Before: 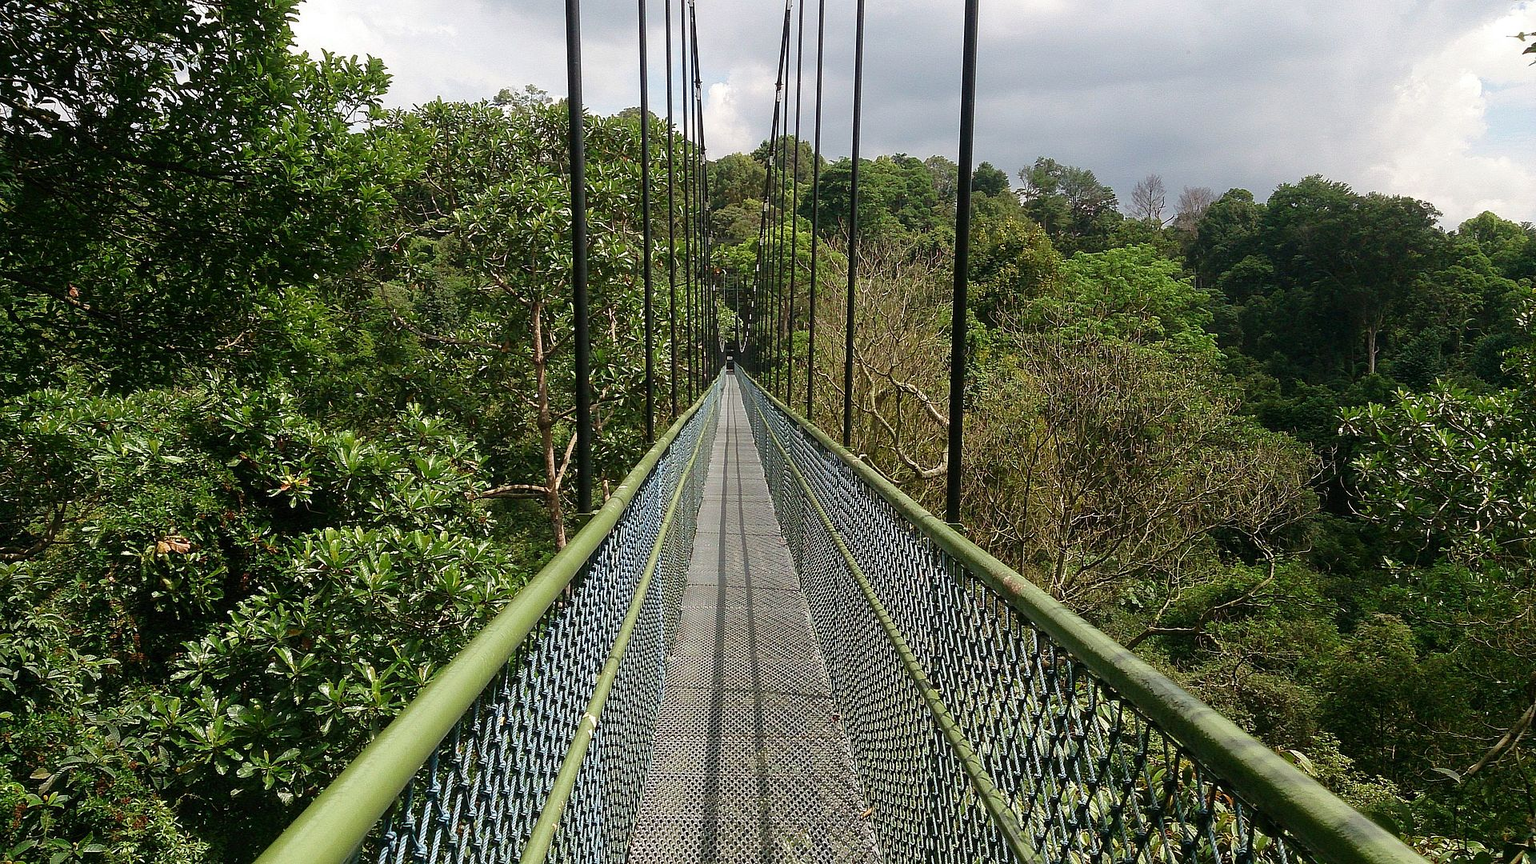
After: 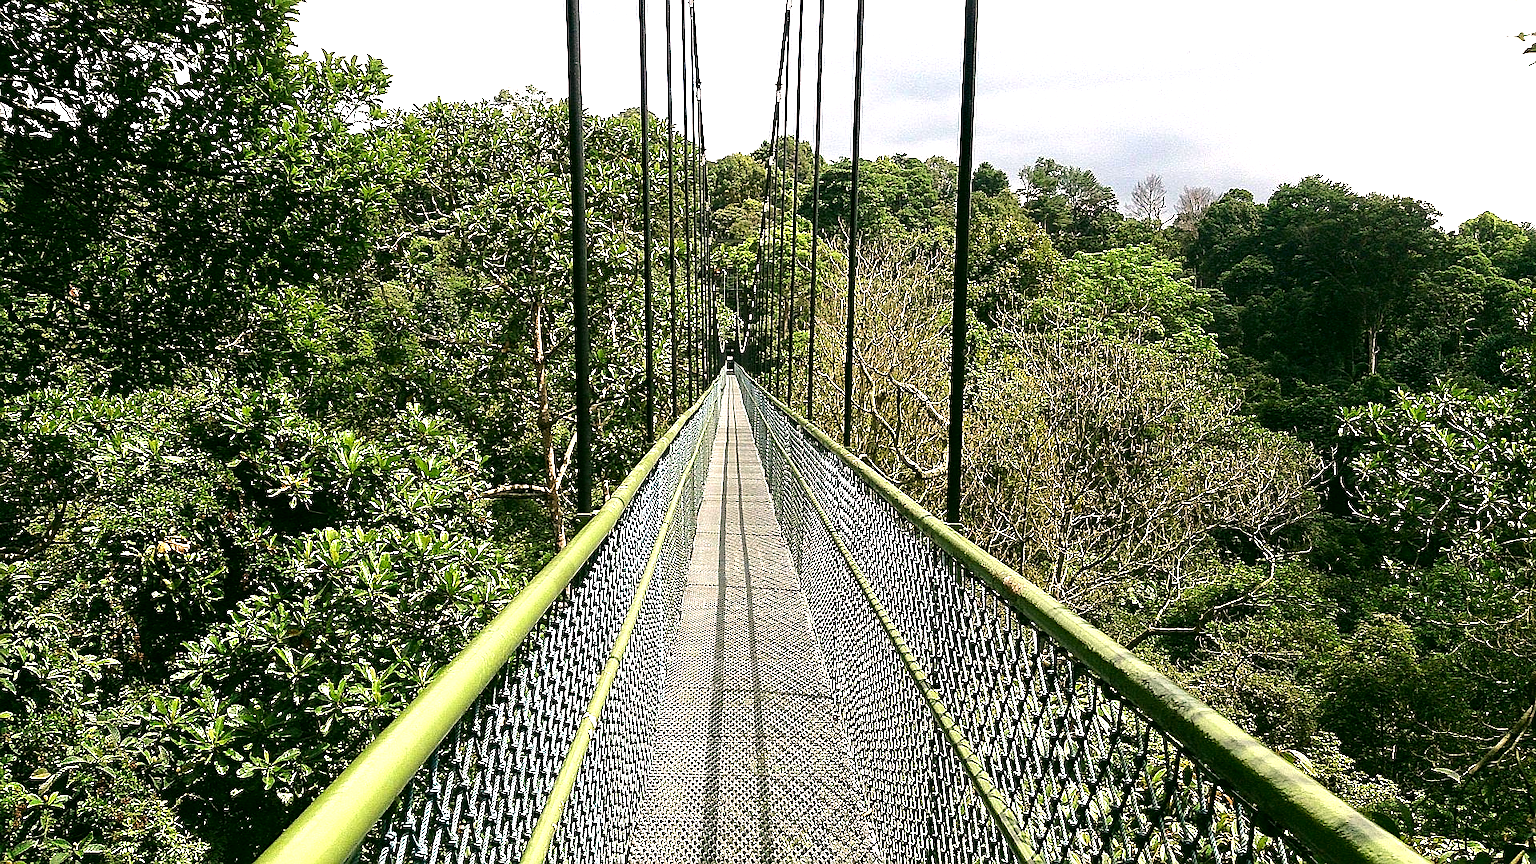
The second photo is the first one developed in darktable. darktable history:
exposure: exposure 0.566 EV, compensate highlight preservation false
sharpen: on, module defaults
color balance: mode lift, gamma, gain (sRGB)
color correction: highlights a* 4.02, highlights b* 4.98, shadows a* -7.55, shadows b* 4.98
local contrast: mode bilateral grid, contrast 10, coarseness 25, detail 115%, midtone range 0.2
tone equalizer: -8 EV -0.75 EV, -7 EV -0.7 EV, -6 EV -0.6 EV, -5 EV -0.4 EV, -3 EV 0.4 EV, -2 EV 0.6 EV, -1 EV 0.7 EV, +0 EV 0.75 EV, edges refinement/feathering 500, mask exposure compensation -1.57 EV, preserve details no
haze removal: compatibility mode true, adaptive false
